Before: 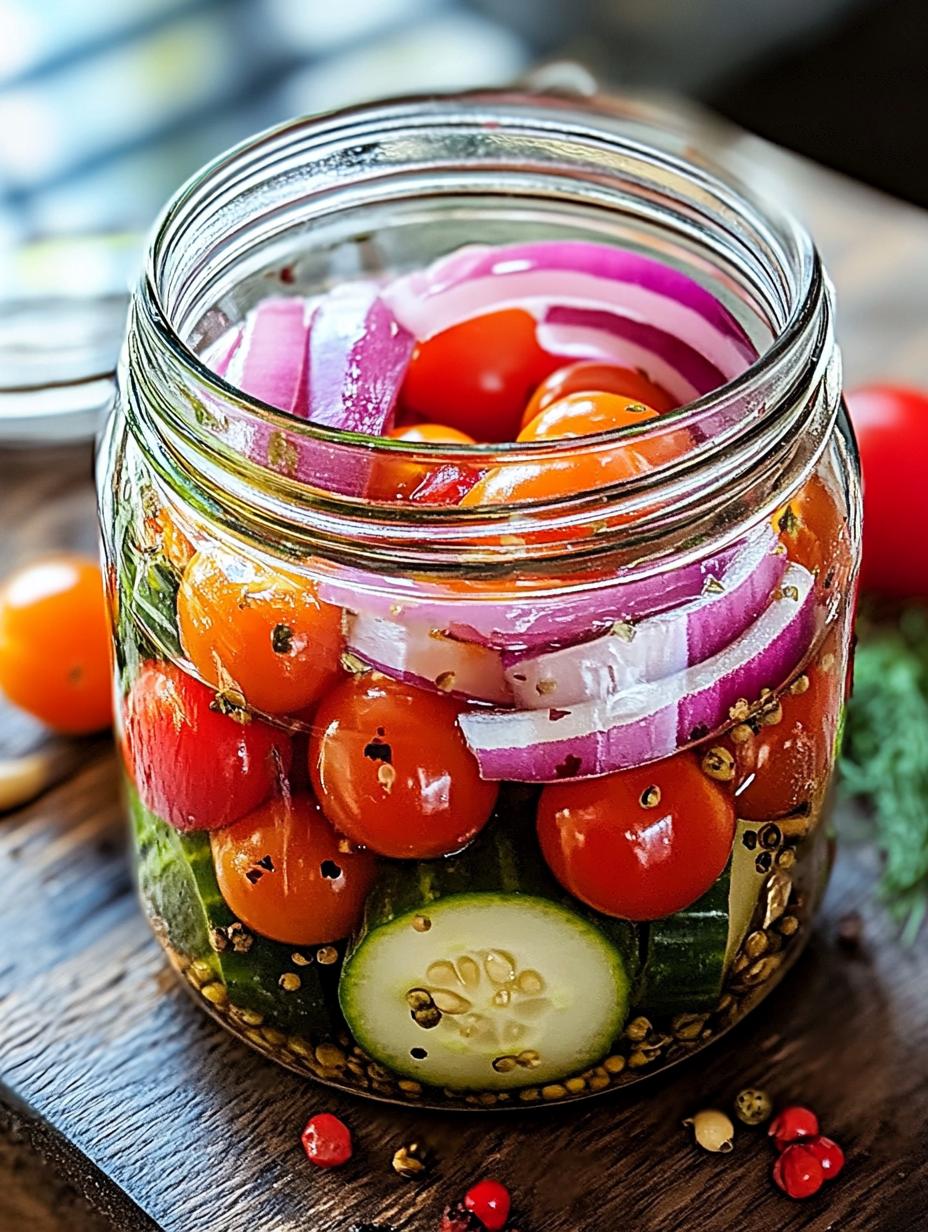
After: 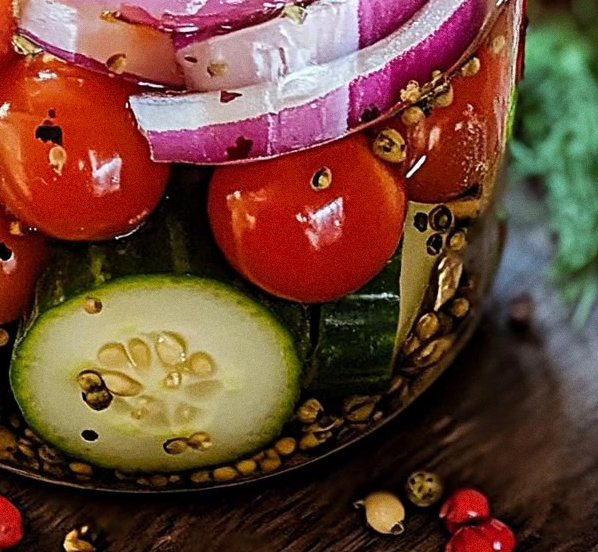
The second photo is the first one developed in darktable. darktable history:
grain: coarseness 7.08 ISO, strength 21.67%, mid-tones bias 59.58%
crop and rotate: left 35.509%, top 50.238%, bottom 4.934%
